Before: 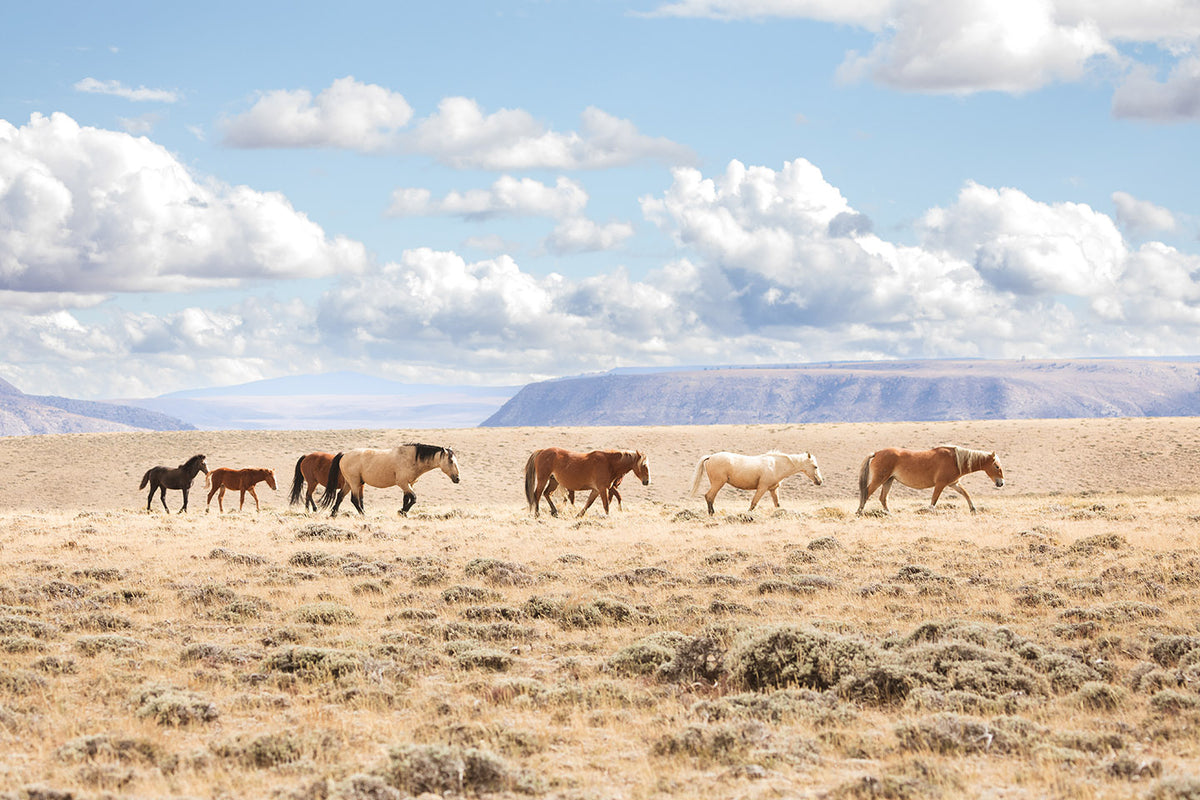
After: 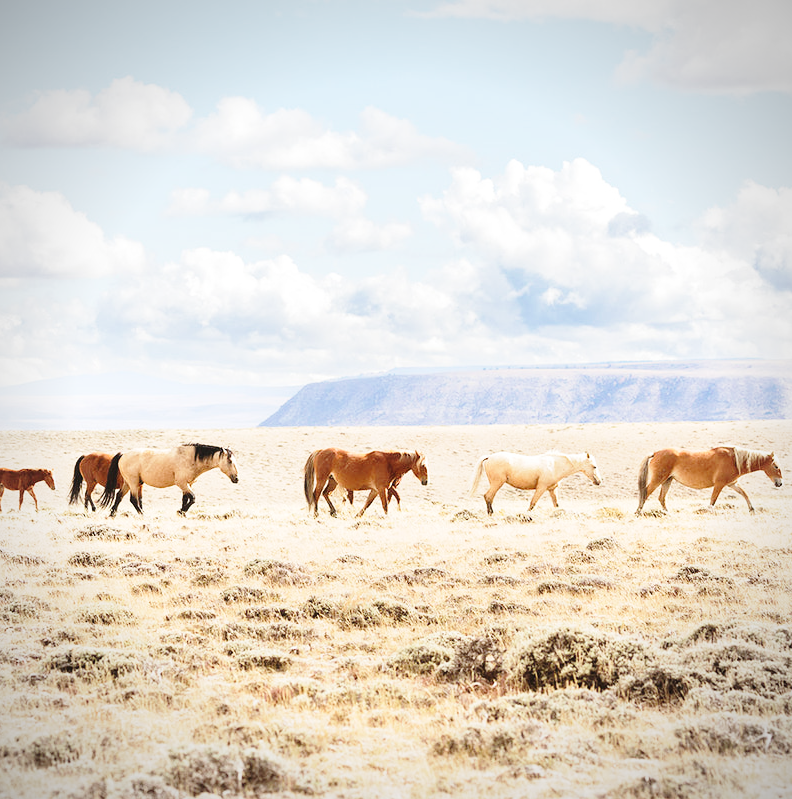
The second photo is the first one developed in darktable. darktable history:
crop and rotate: left 18.442%, right 15.508%
base curve: curves: ch0 [(0, 0) (0.028, 0.03) (0.121, 0.232) (0.46, 0.748) (0.859, 0.968) (1, 1)], preserve colors none
vignetting: fall-off radius 60.92%
